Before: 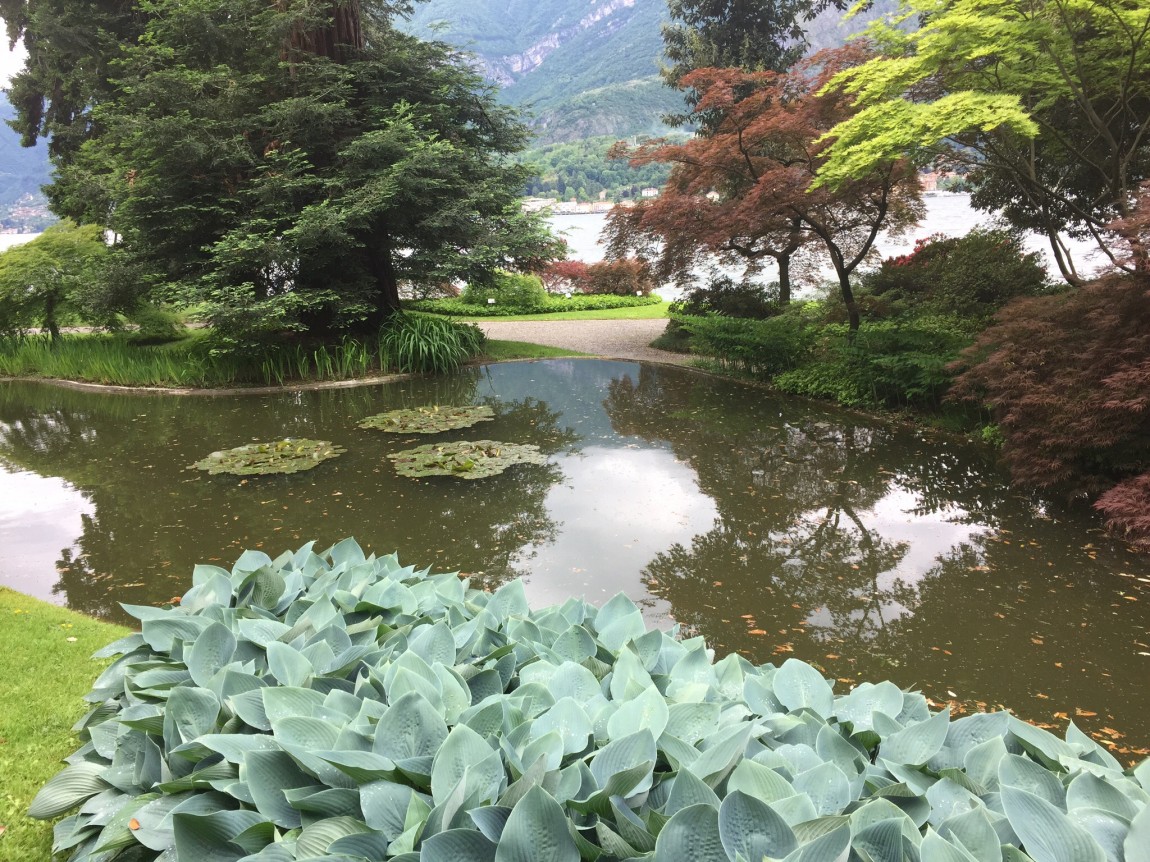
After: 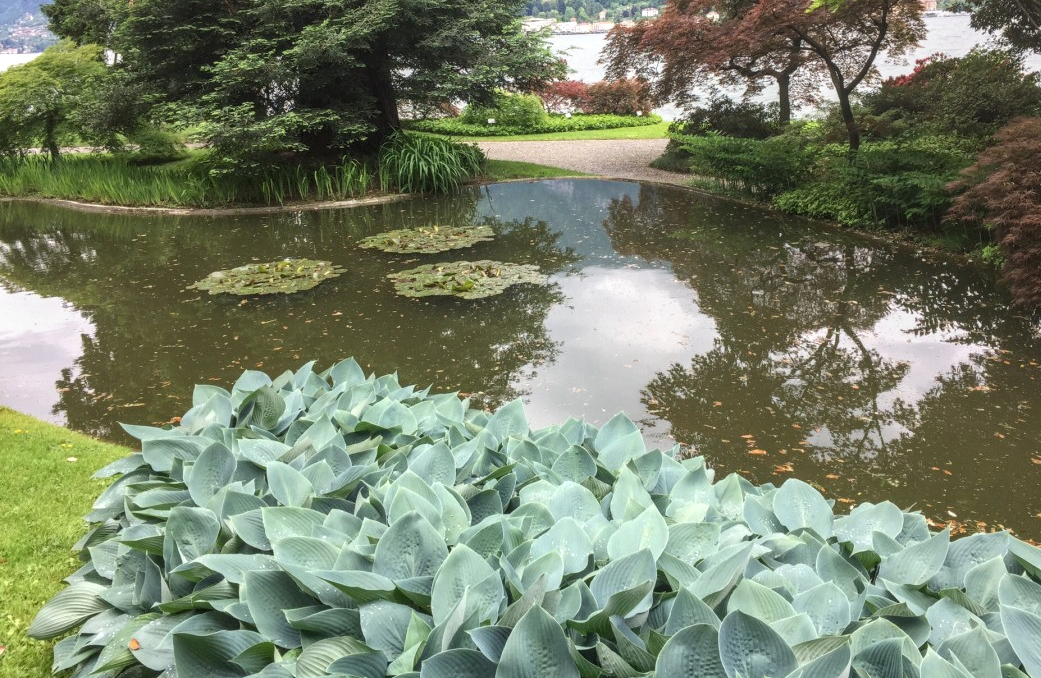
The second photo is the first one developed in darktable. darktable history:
local contrast: highlights 0%, shadows 0%, detail 133%
crop: top 20.916%, right 9.437%, bottom 0.316%
